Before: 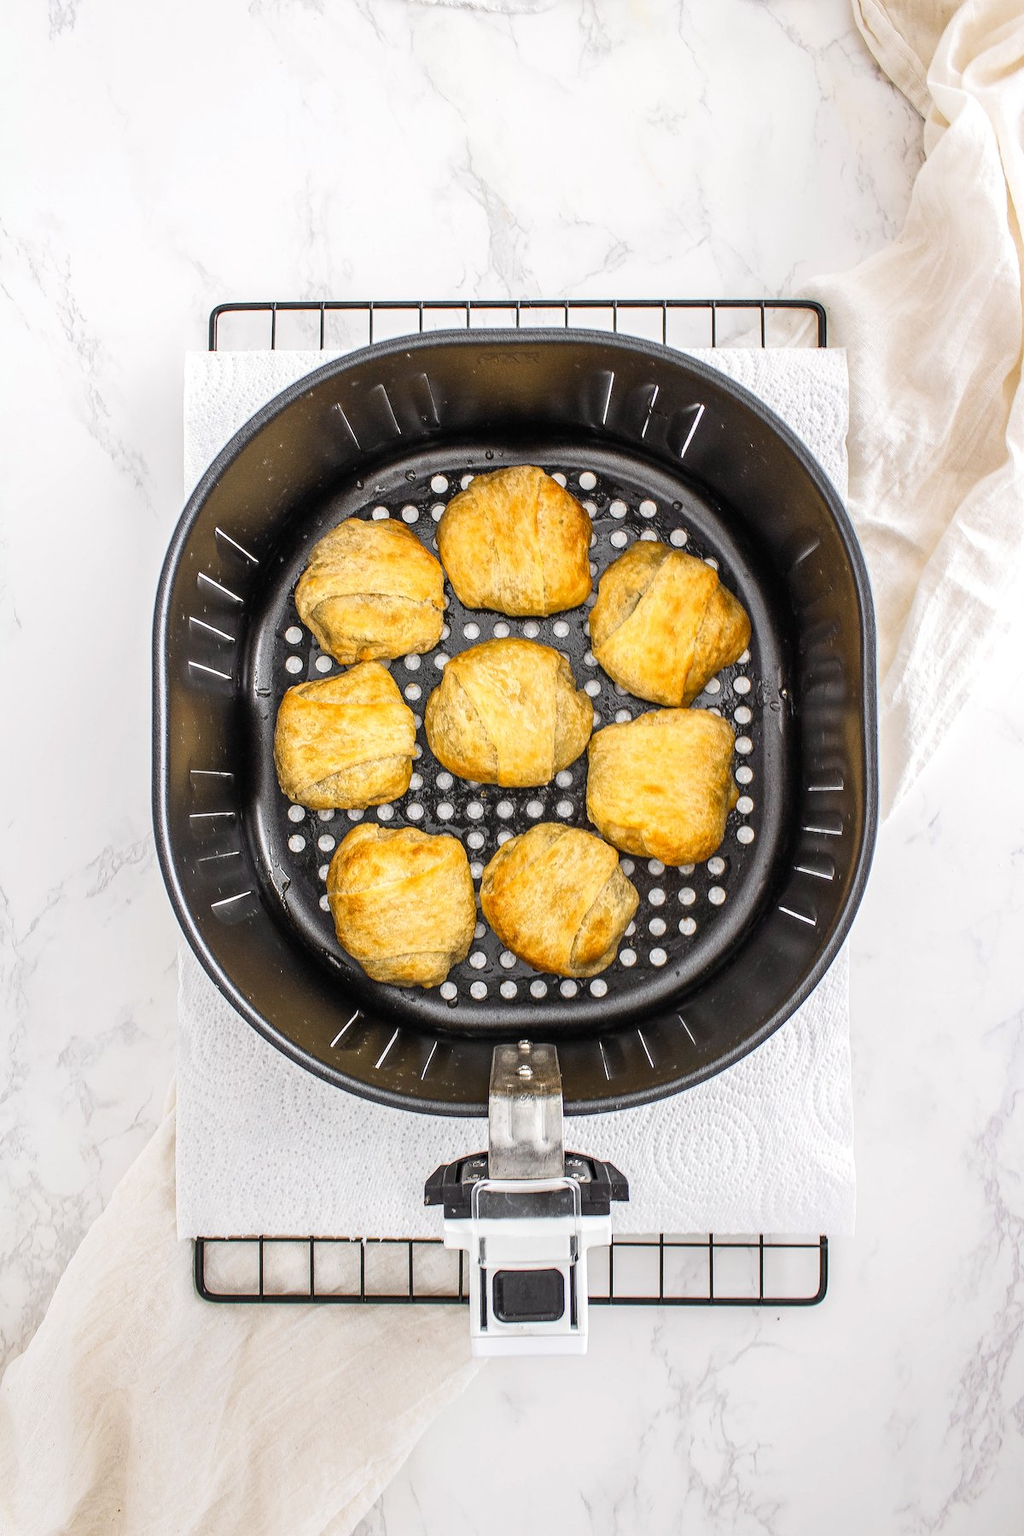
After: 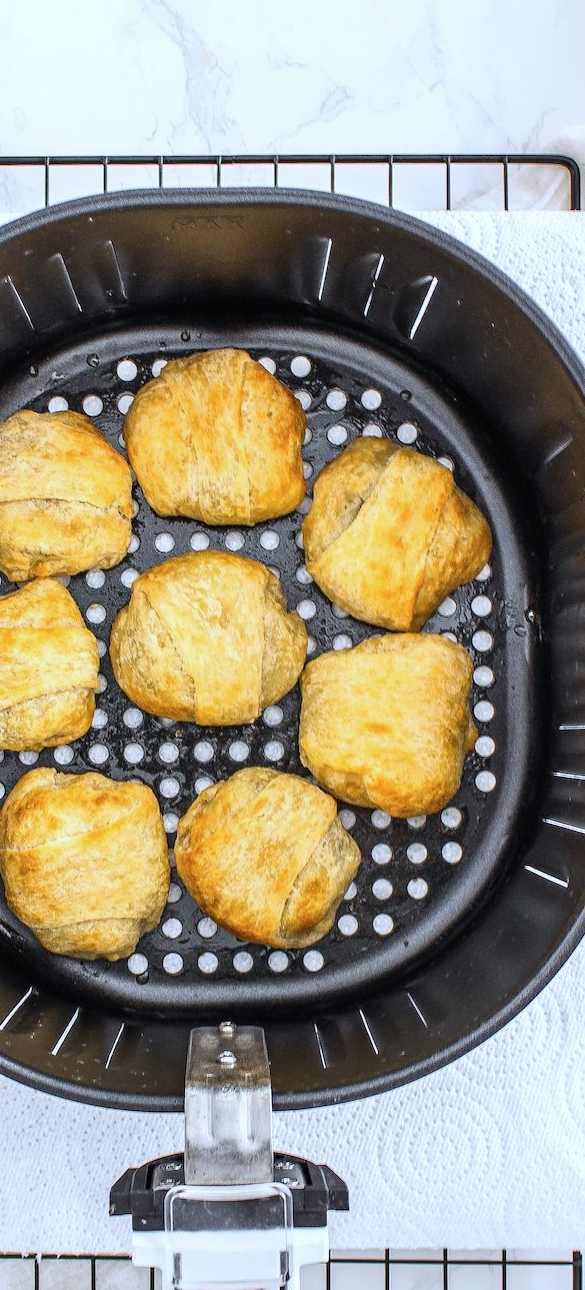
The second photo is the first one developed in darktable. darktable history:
crop: left 32.385%, top 10.968%, right 18.793%, bottom 17.331%
color calibration: gray › normalize channels true, x 0.37, y 0.382, temperature 4317.73 K, gamut compression 0.011
